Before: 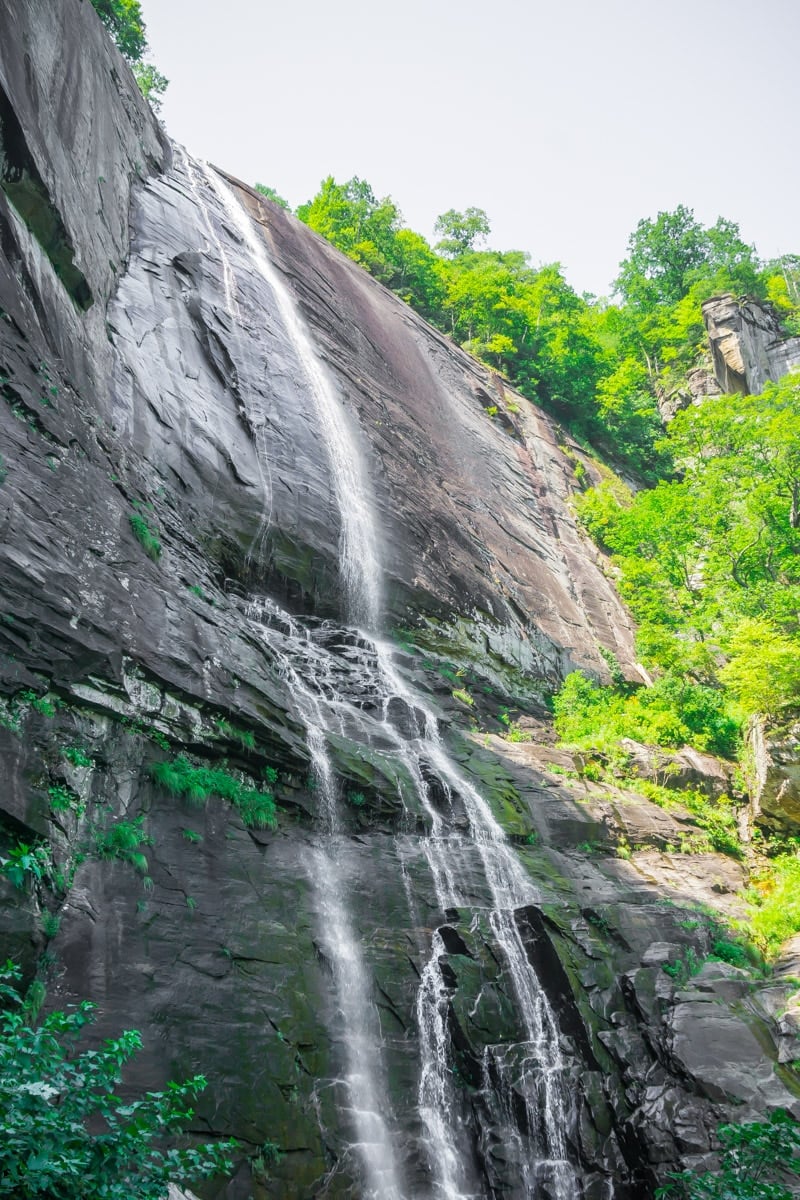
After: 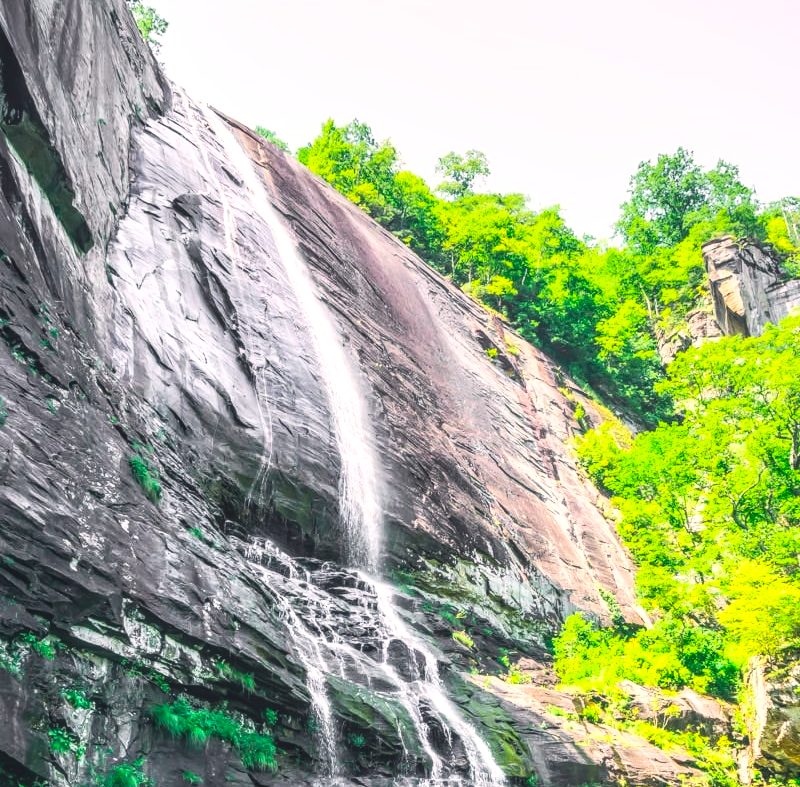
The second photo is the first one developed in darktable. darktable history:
crop and rotate: top 4.848%, bottom 29.503%
contrast brightness saturation: contrast 0.16, saturation 0.32
tone curve: curves: ch0 [(0.003, 0.029) (0.188, 0.252) (0.46, 0.56) (0.608, 0.748) (0.871, 0.955) (1, 1)]; ch1 [(0, 0) (0.35, 0.356) (0.45, 0.453) (0.508, 0.515) (0.618, 0.634) (1, 1)]; ch2 [(0, 0) (0.456, 0.469) (0.5, 0.5) (0.634, 0.625) (1, 1)], color space Lab, independent channels, preserve colors none
exposure: black level correction -0.015, exposure -0.125 EV, compensate highlight preservation false
local contrast: highlights 61%, detail 143%, midtone range 0.428
color balance rgb: shadows lift › hue 87.51°, highlights gain › chroma 1.62%, highlights gain › hue 55.1°, global offset › chroma 0.06%, global offset › hue 253.66°, linear chroma grading › global chroma 0.5%, perceptual saturation grading › global saturation 16.38%
